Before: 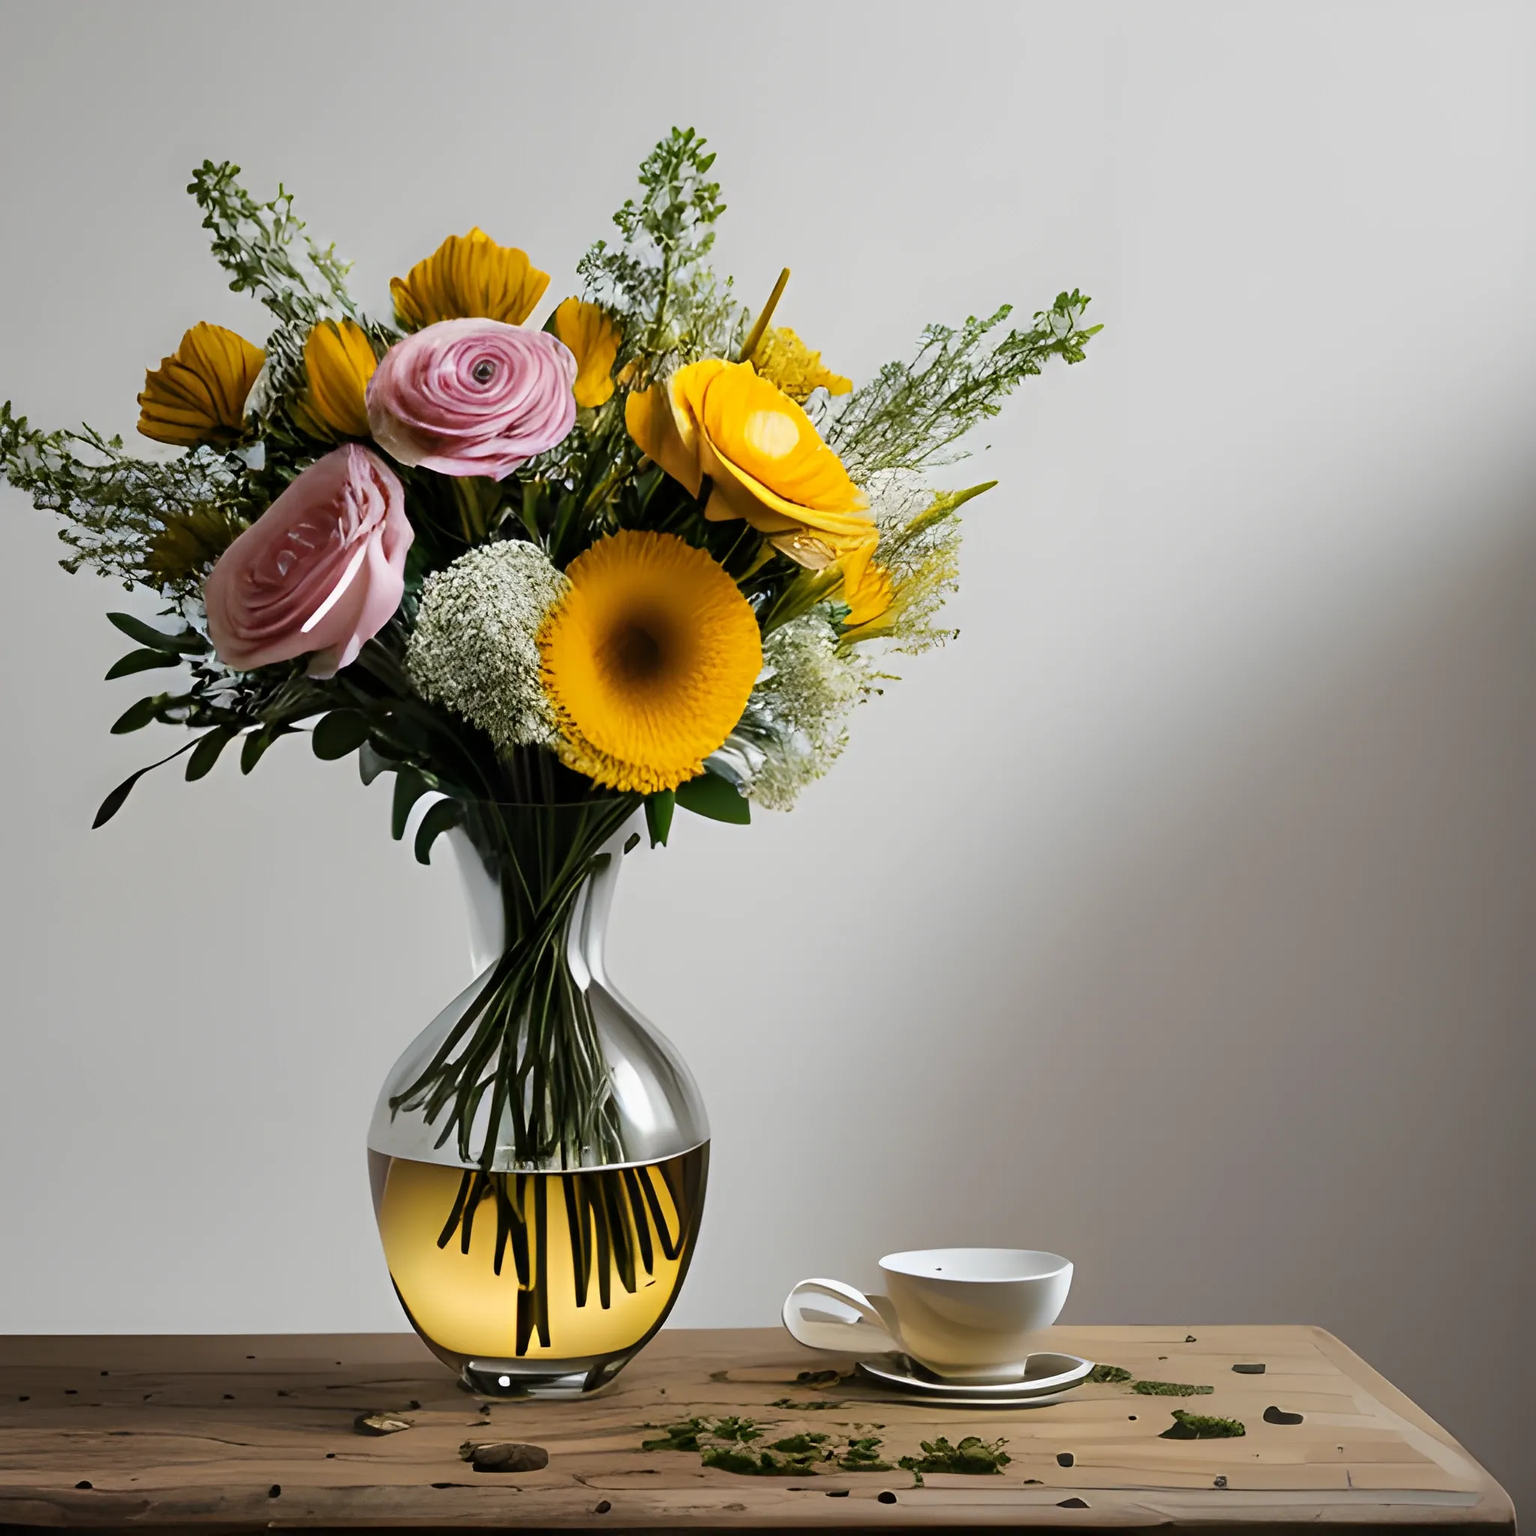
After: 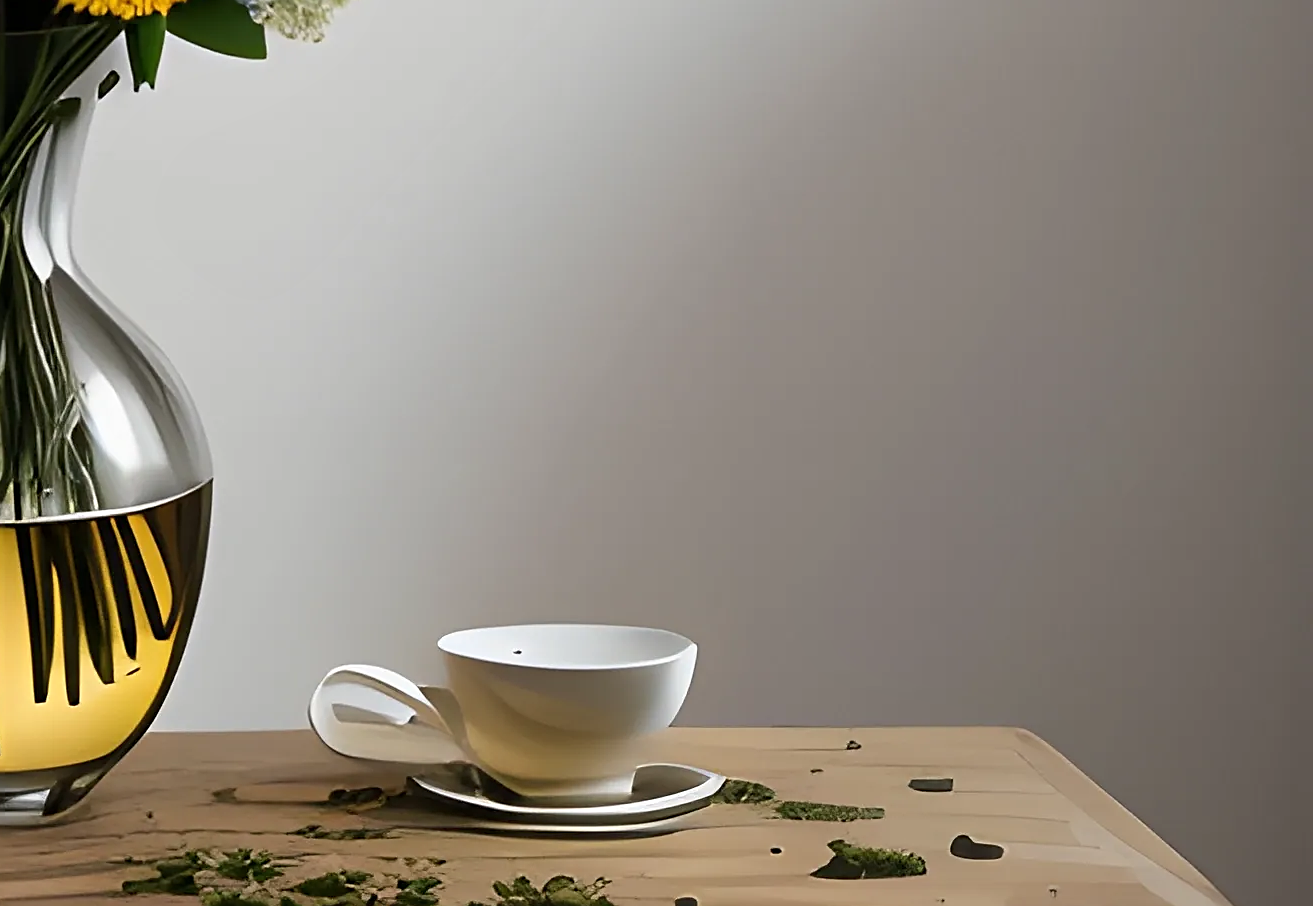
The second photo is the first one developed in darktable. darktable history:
sharpen: on, module defaults
tone equalizer: on, module defaults
crop and rotate: left 35.845%, top 50.815%, bottom 4.903%
